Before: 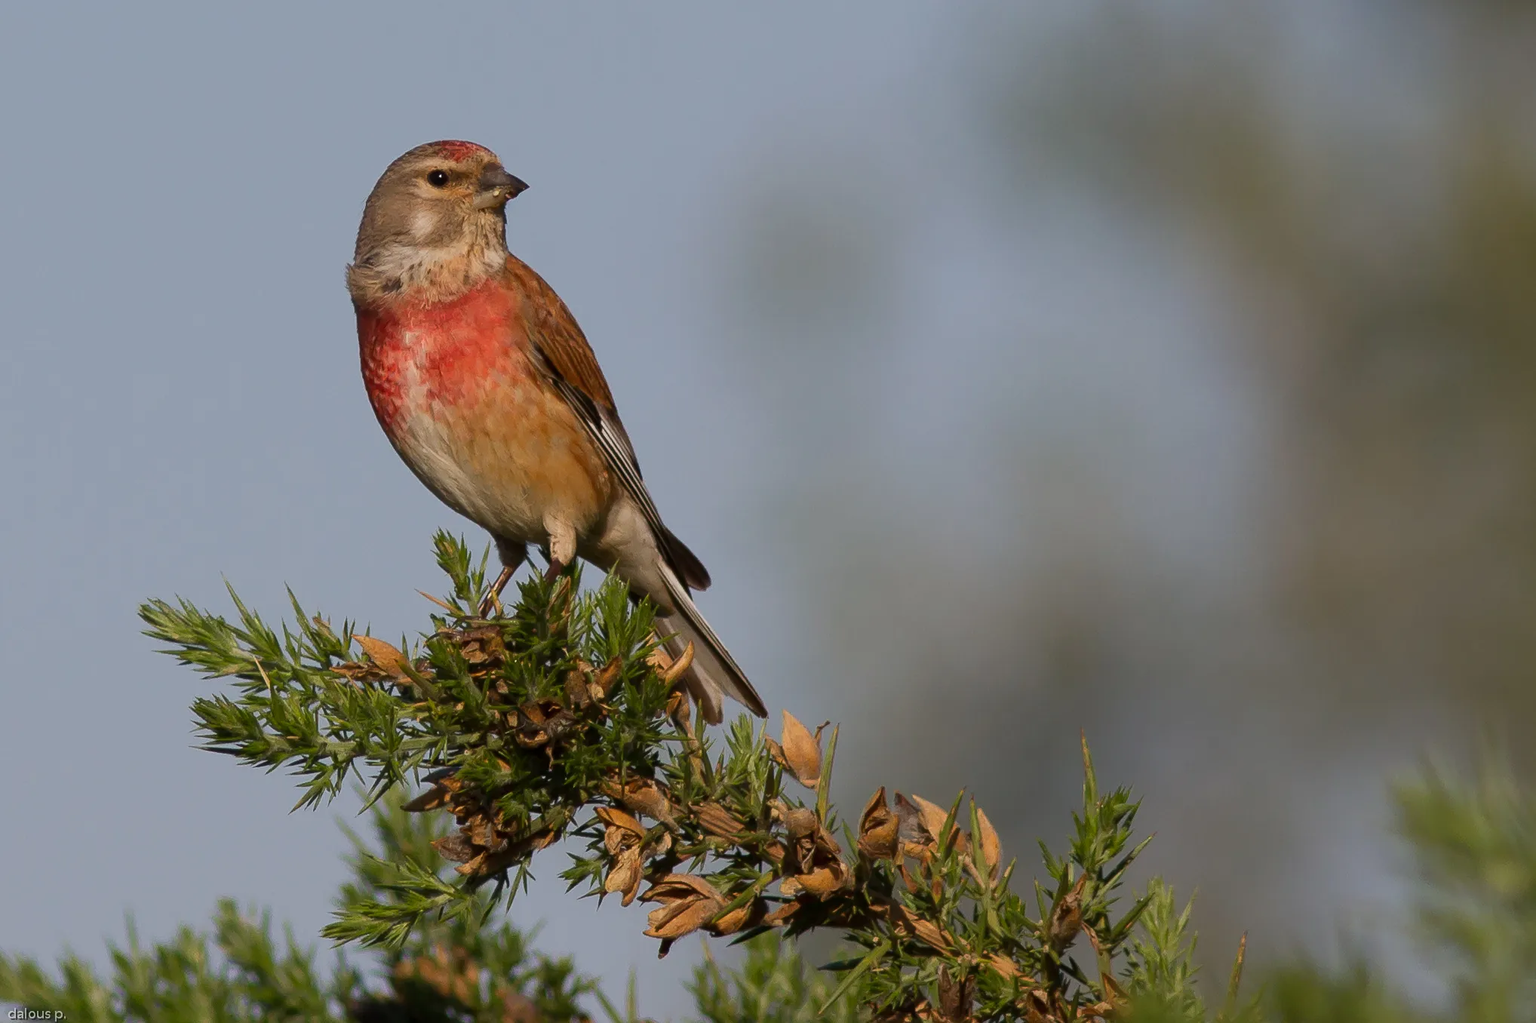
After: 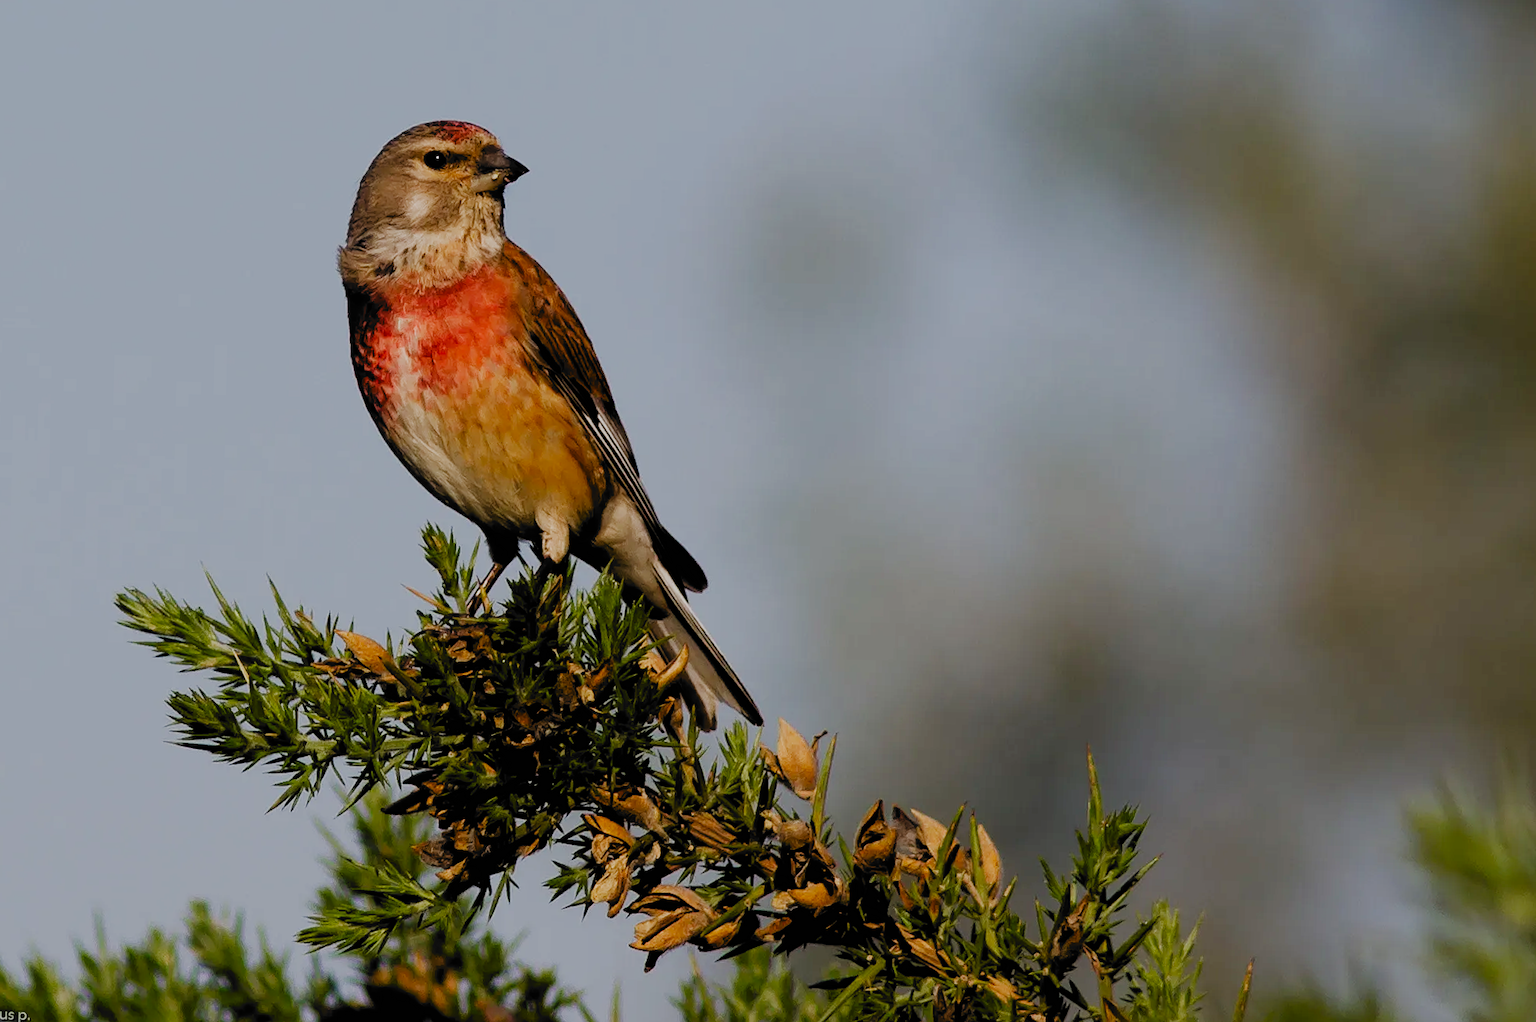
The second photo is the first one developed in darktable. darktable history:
crop and rotate: angle -1.33°
exposure: black level correction 0.005, exposure 0.002 EV, compensate highlight preservation false
filmic rgb: black relative exposure -5.08 EV, white relative exposure 3.95 EV, hardness 2.88, contrast 1.297, highlights saturation mix -30.94%, add noise in highlights 0, preserve chrominance no, color science v3 (2019), use custom middle-gray values true, iterations of high-quality reconstruction 0, contrast in highlights soft
